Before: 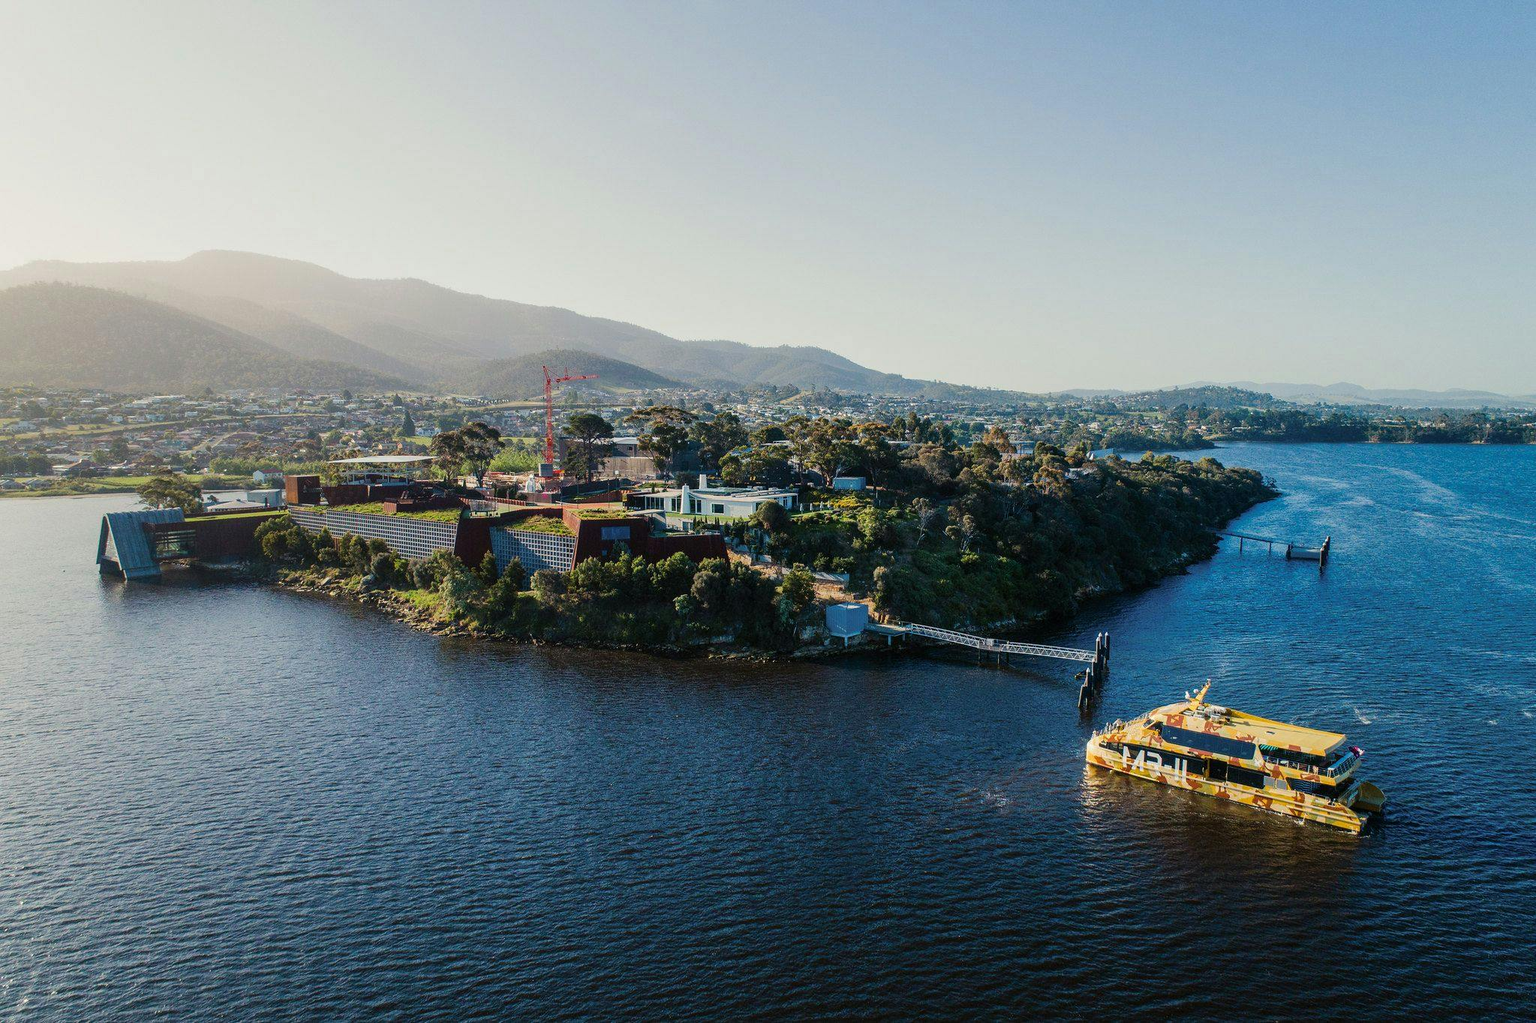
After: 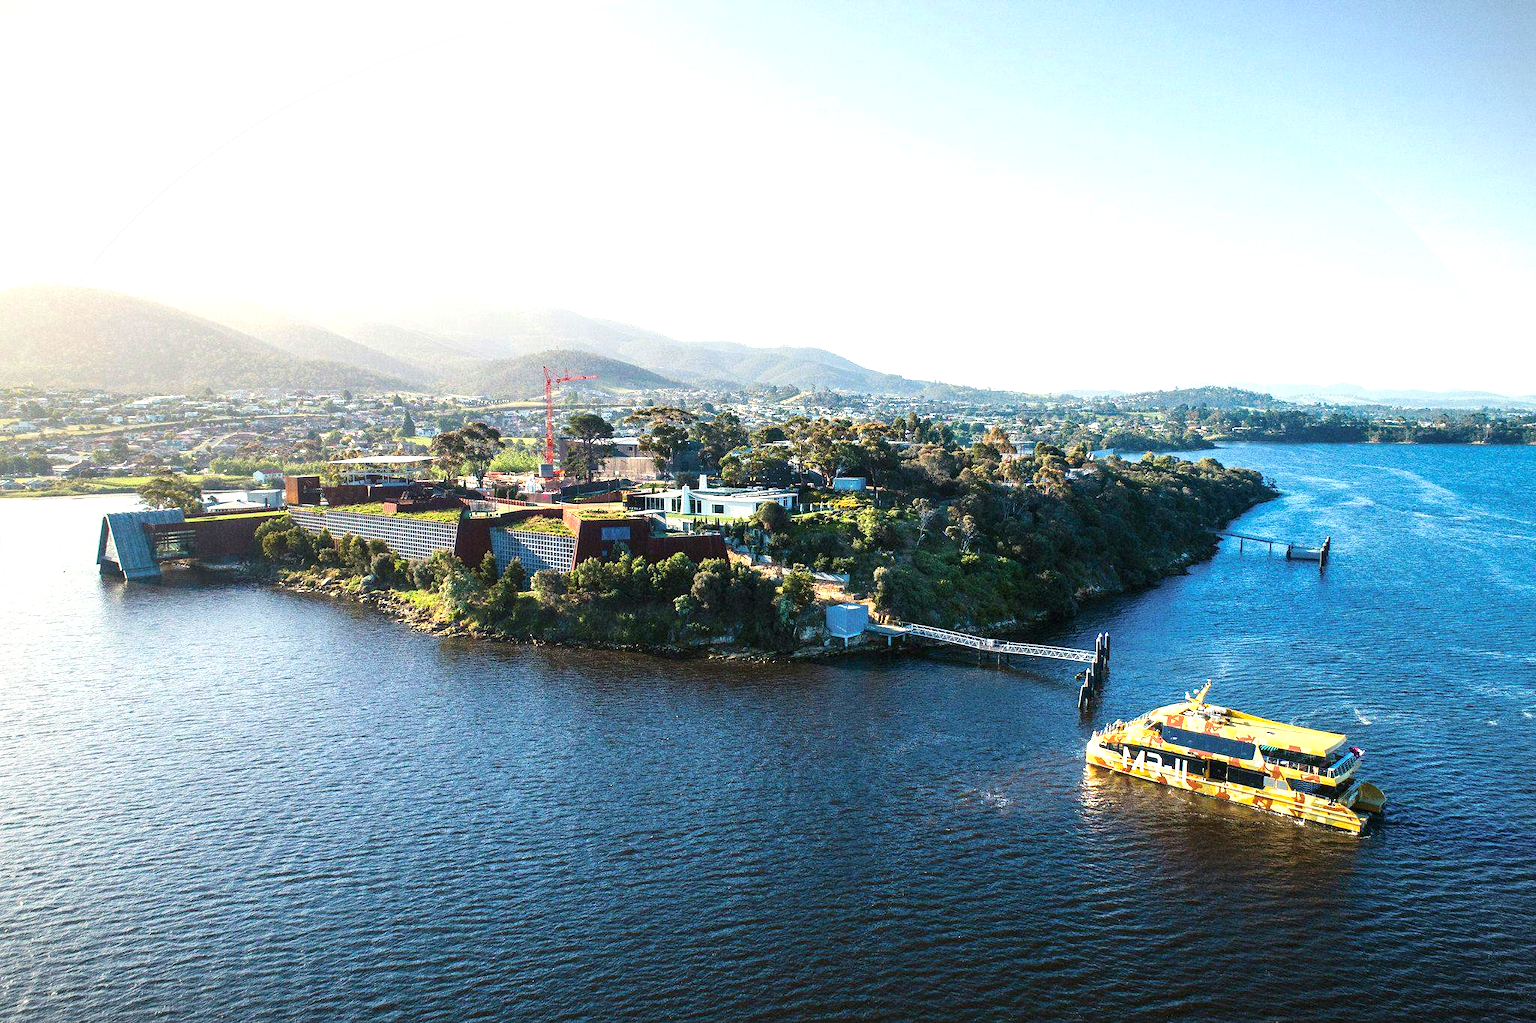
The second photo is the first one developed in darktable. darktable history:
grain: coarseness 0.09 ISO
exposure: exposure 1.16 EV, compensate exposure bias true, compensate highlight preservation false
vignetting: fall-off start 100%, brightness -0.406, saturation -0.3, width/height ratio 1.324, dithering 8-bit output, unbound false
